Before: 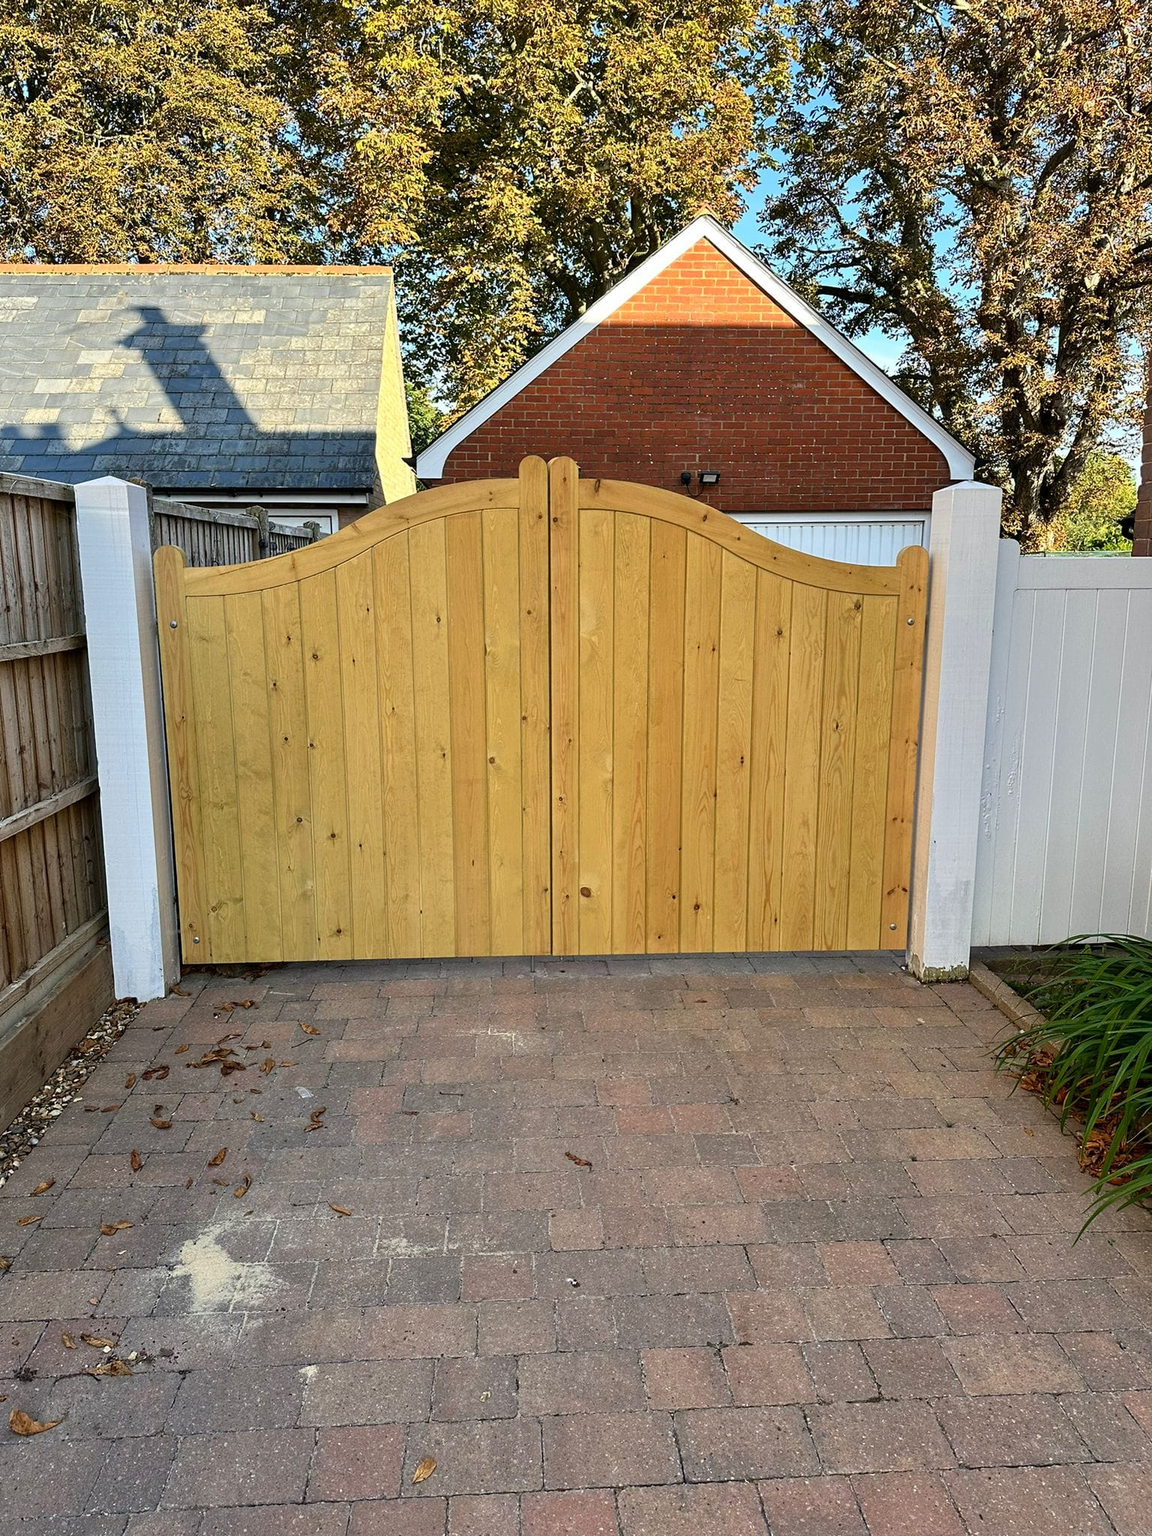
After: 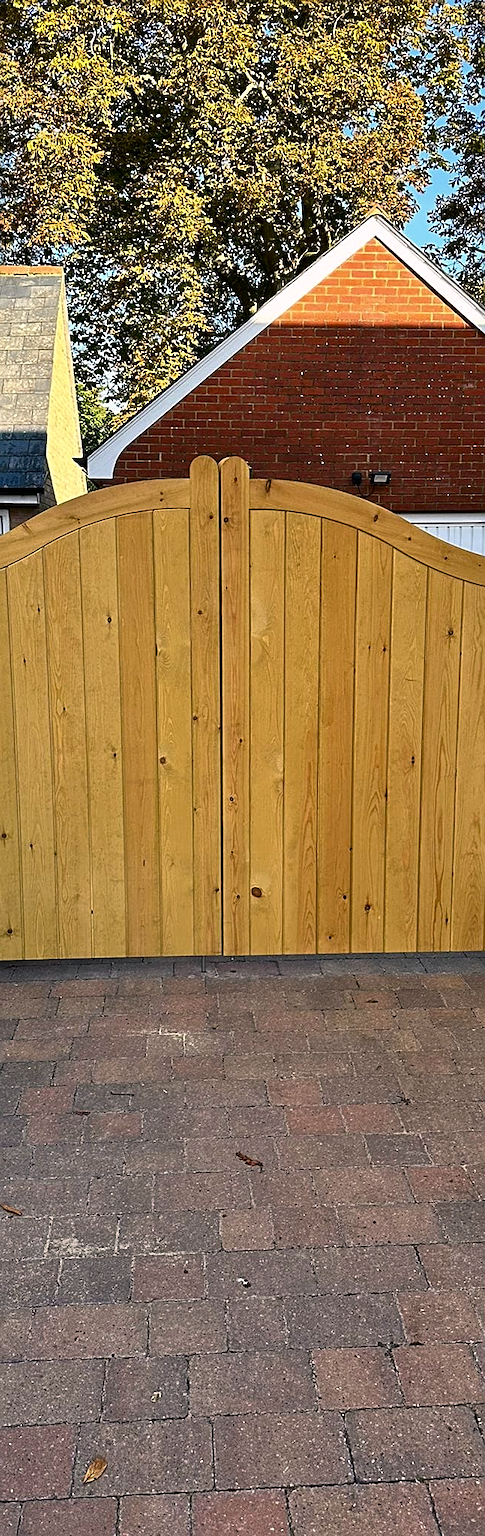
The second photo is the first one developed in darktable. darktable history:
crop: left 28.583%, right 29.231%
sharpen: on, module defaults
color balance rgb: shadows lift › chroma 1.41%, shadows lift › hue 260°, power › chroma 0.5%, power › hue 260°, highlights gain › chroma 1%, highlights gain › hue 27°, saturation formula JzAzBz (2021)
contrast brightness saturation: contrast 0.07, brightness -0.13, saturation 0.06
